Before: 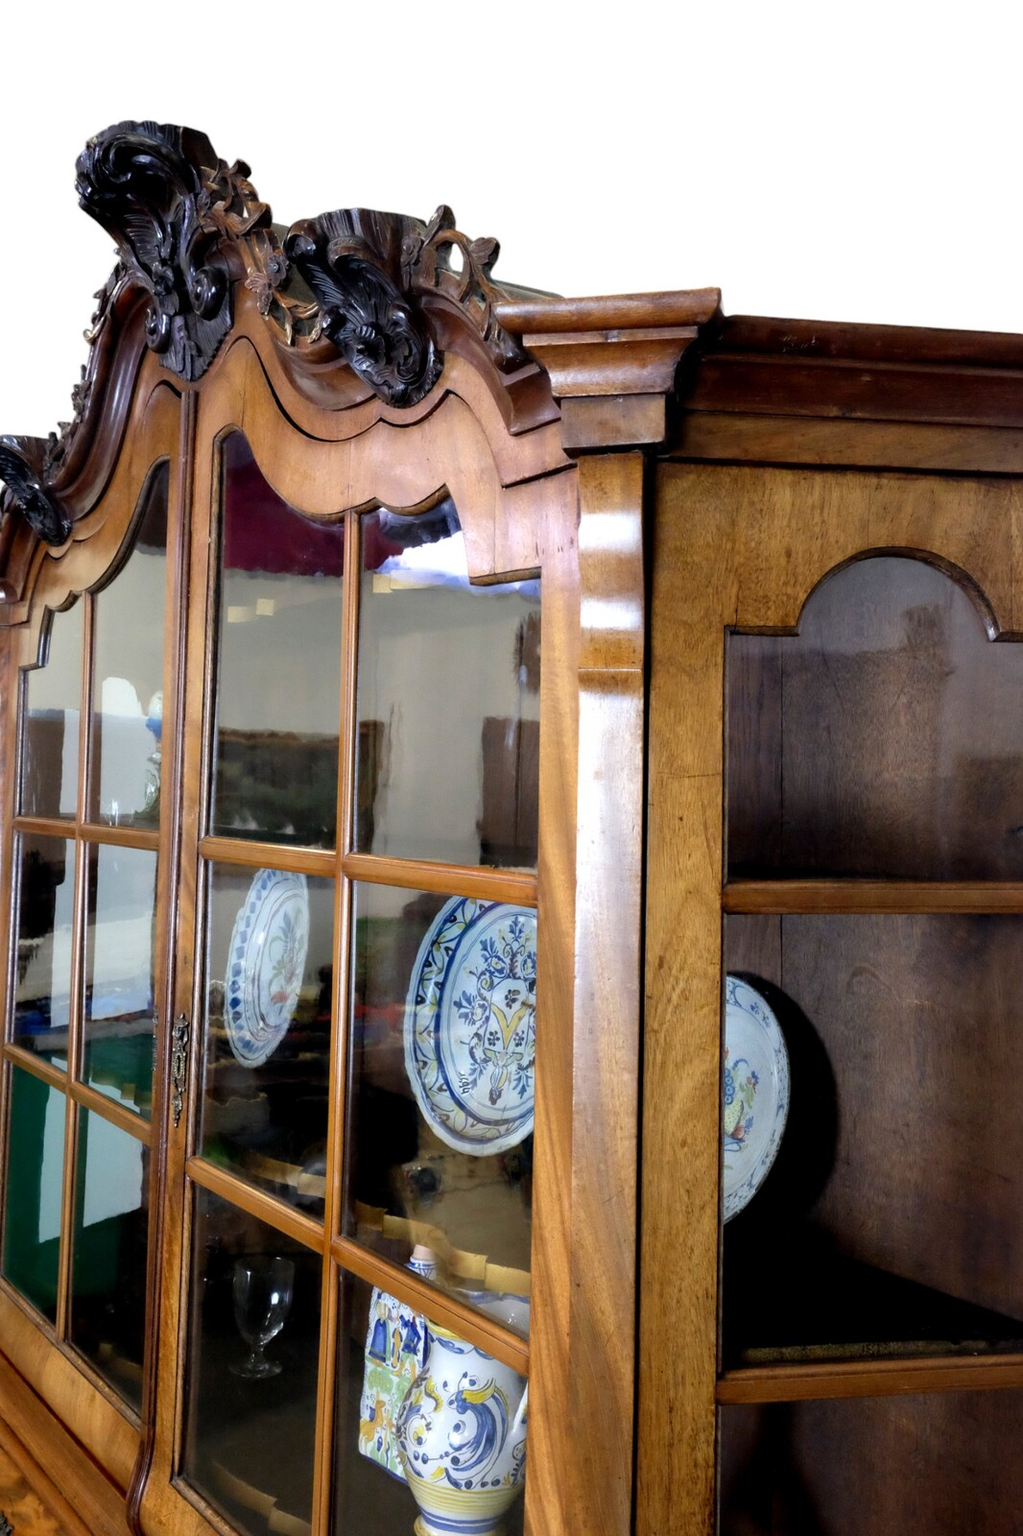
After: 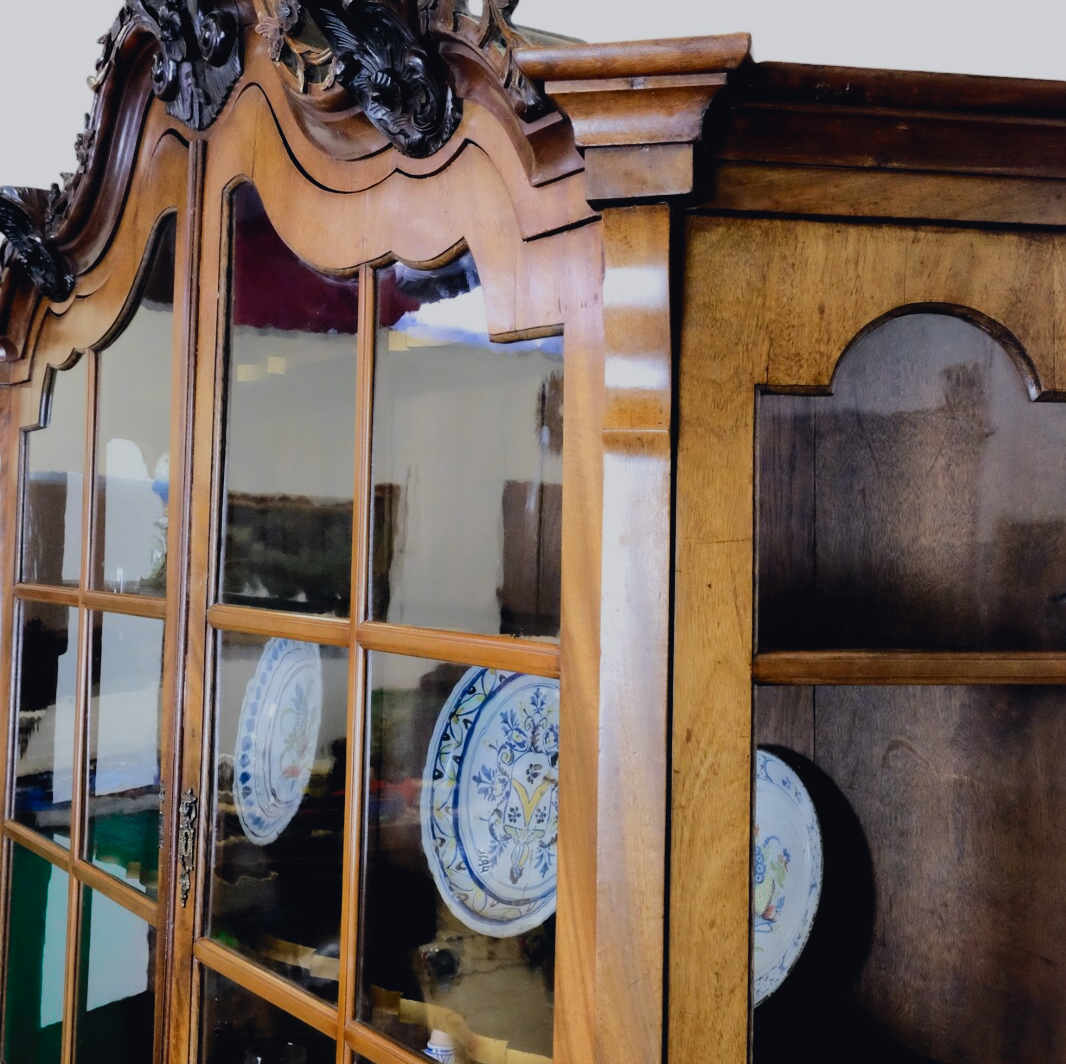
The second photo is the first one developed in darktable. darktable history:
filmic rgb: hardness 4.17
tone curve: curves: ch0 [(0, 0.026) (0.175, 0.178) (0.463, 0.502) (0.796, 0.764) (1, 0.961)]; ch1 [(0, 0) (0.437, 0.398) (0.469, 0.472) (0.505, 0.504) (0.553, 0.552) (1, 1)]; ch2 [(0, 0) (0.505, 0.495) (0.579, 0.579) (1, 1)], color space Lab, independent channels, preserve colors none
crop: top 16.727%, bottom 16.727%
